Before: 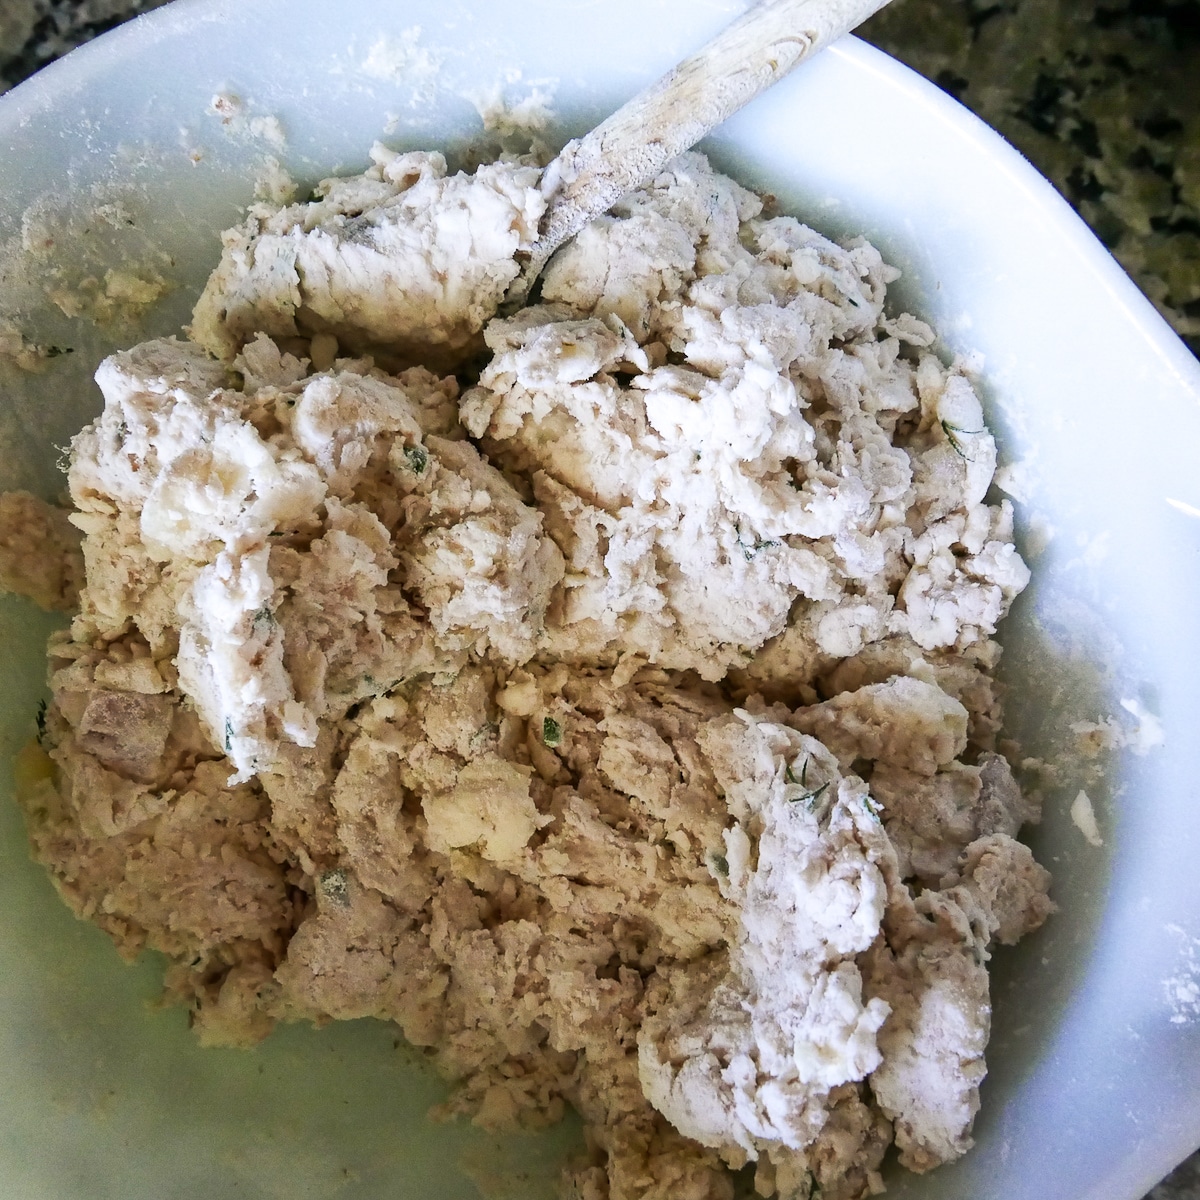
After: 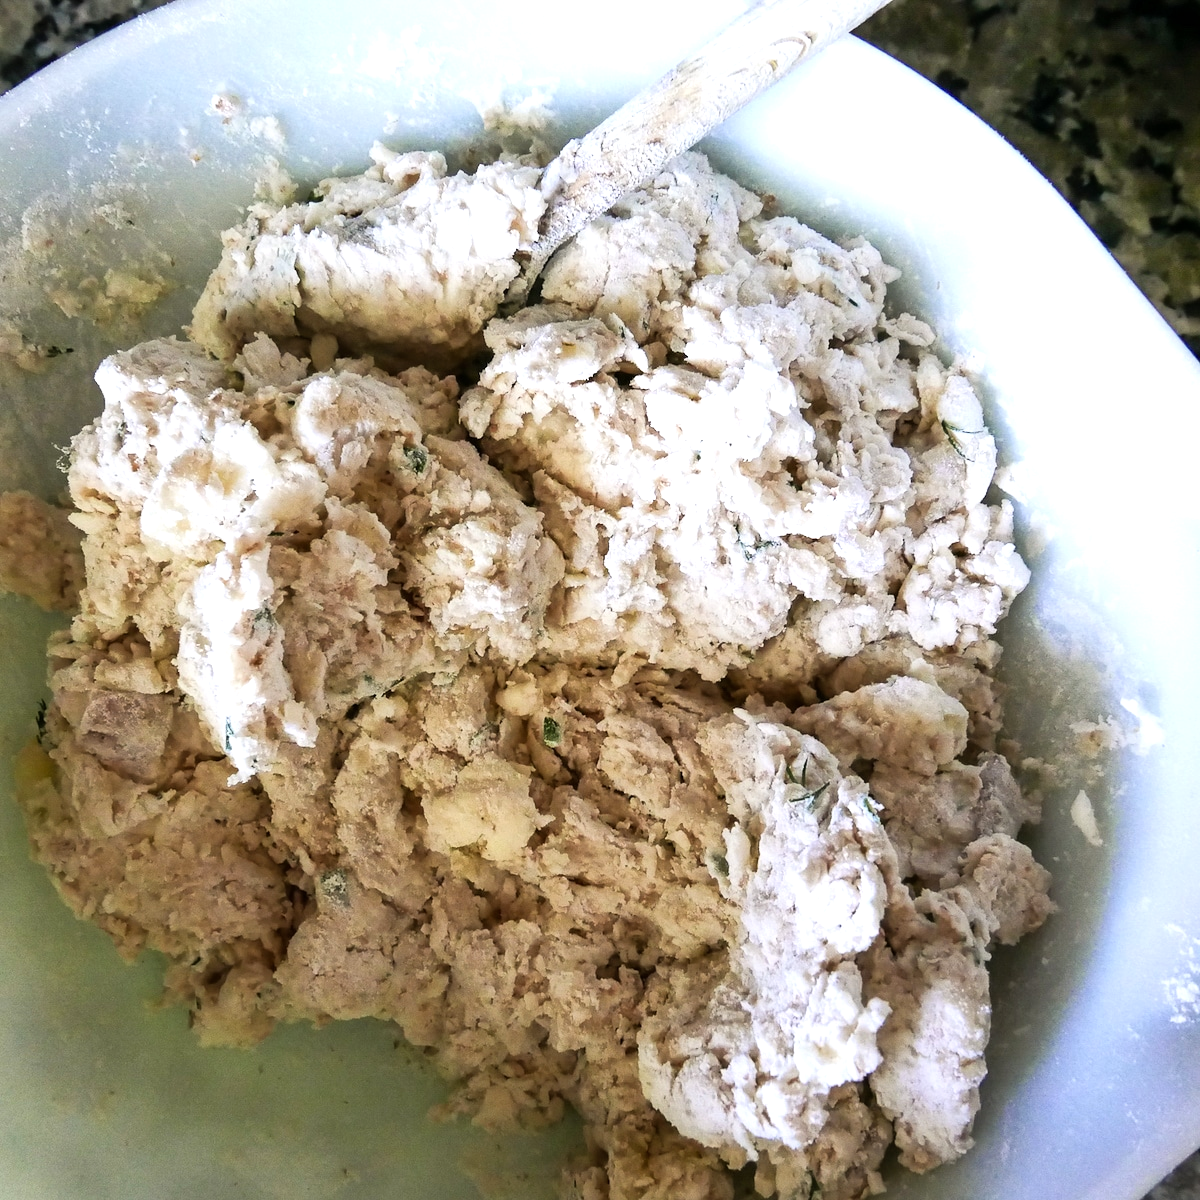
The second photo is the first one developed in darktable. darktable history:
tone equalizer: -8 EV -0.446 EV, -7 EV -0.396 EV, -6 EV -0.295 EV, -5 EV -0.259 EV, -3 EV 0.198 EV, -2 EV 0.352 EV, -1 EV 0.368 EV, +0 EV 0.422 EV
